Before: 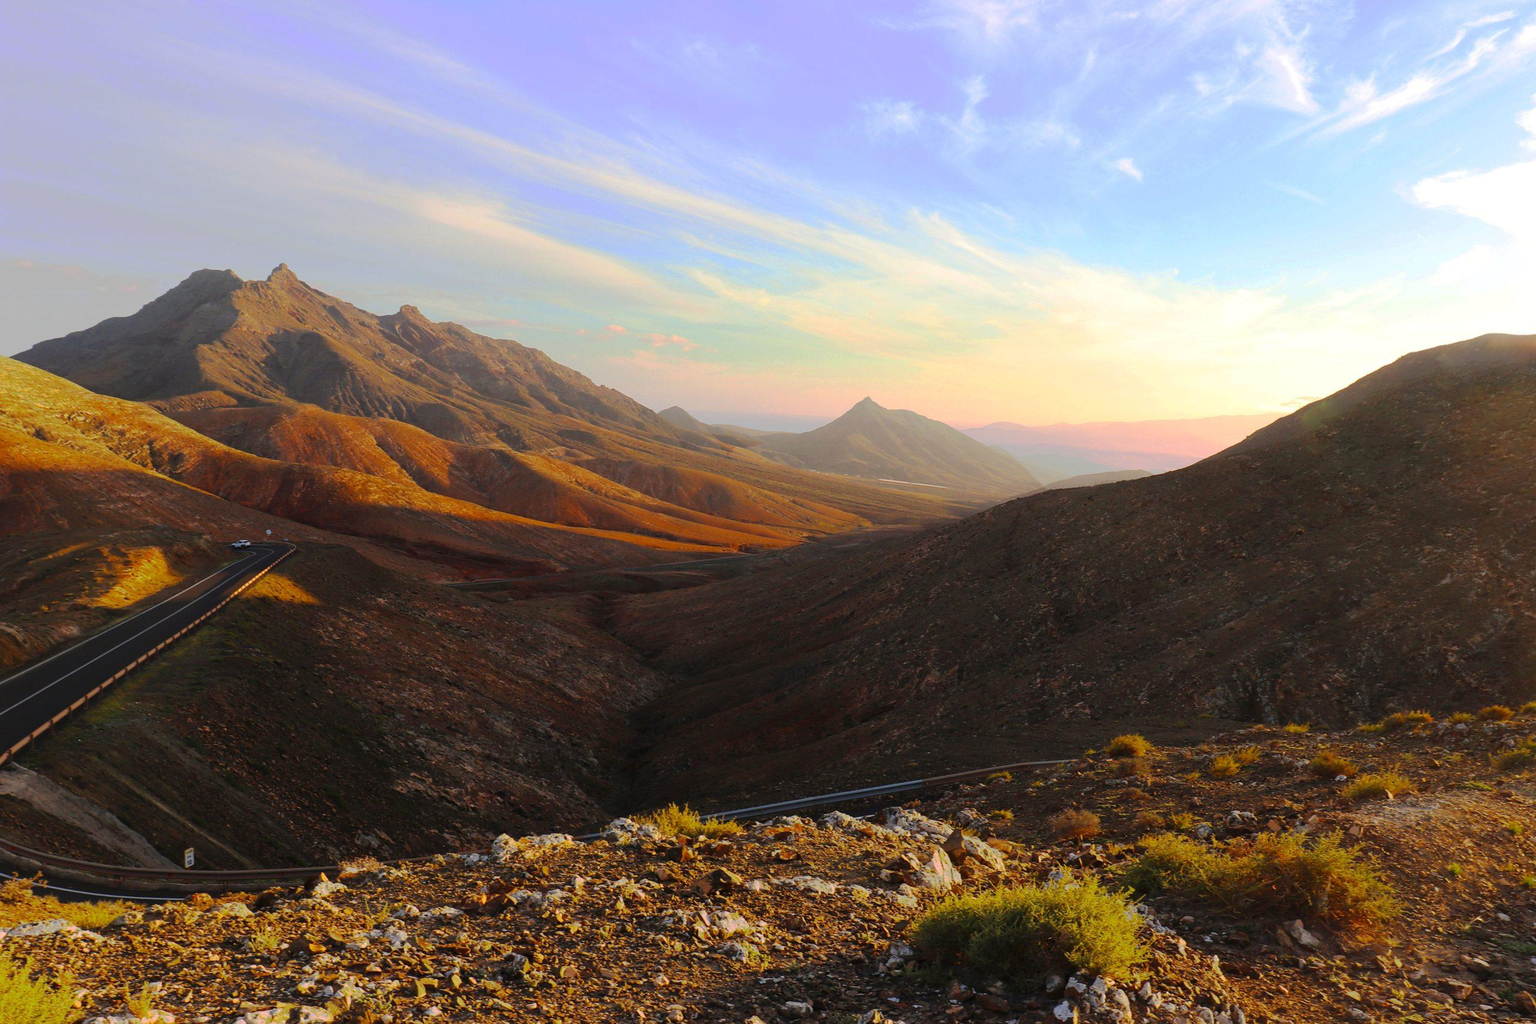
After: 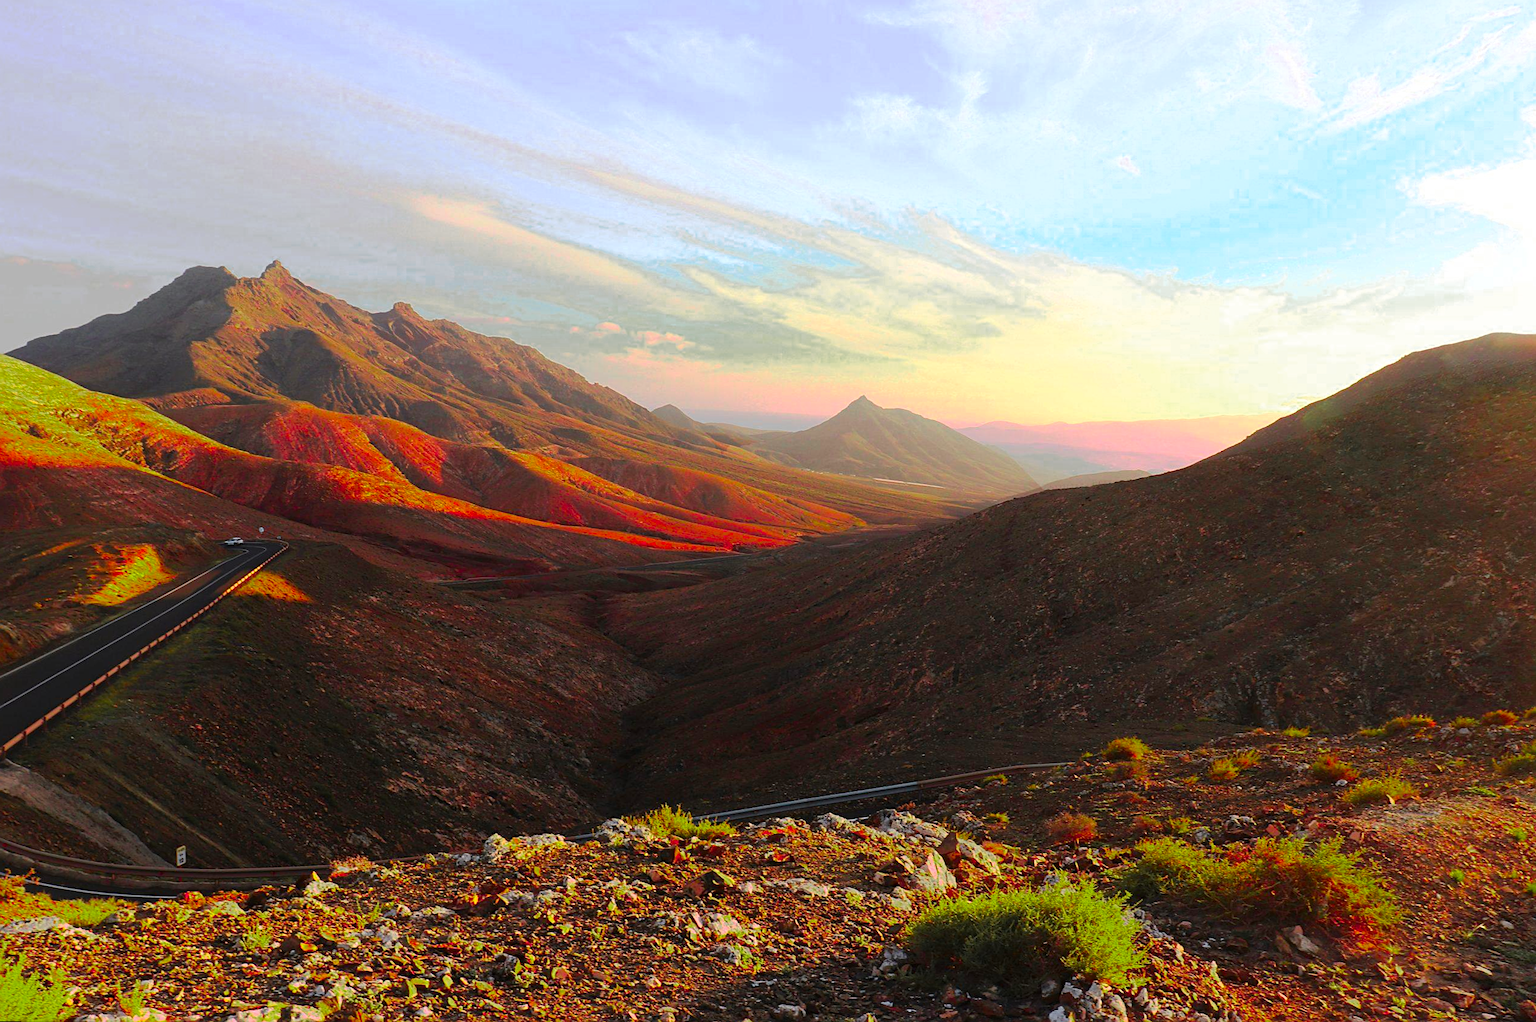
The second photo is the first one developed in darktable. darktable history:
color zones: curves: ch0 [(0, 0.533) (0.126, 0.533) (0.234, 0.533) (0.368, 0.357) (0.5, 0.5) (0.625, 0.5) (0.74, 0.637) (0.875, 0.5)]; ch1 [(0.004, 0.708) (0.129, 0.662) (0.25, 0.5) (0.375, 0.331) (0.496, 0.396) (0.625, 0.649) (0.739, 0.26) (0.875, 0.5) (1, 0.478)]; ch2 [(0, 0.409) (0.132, 0.403) (0.236, 0.558) (0.379, 0.448) (0.5, 0.5) (0.625, 0.5) (0.691, 0.39) (0.875, 0.5)]
white balance: emerald 1
rotate and perspective: rotation 0.192°, lens shift (horizontal) -0.015, crop left 0.005, crop right 0.996, crop top 0.006, crop bottom 0.99
exposure: compensate highlight preservation false
color balance: output saturation 110%
sharpen: radius 2.167, amount 0.381, threshold 0
